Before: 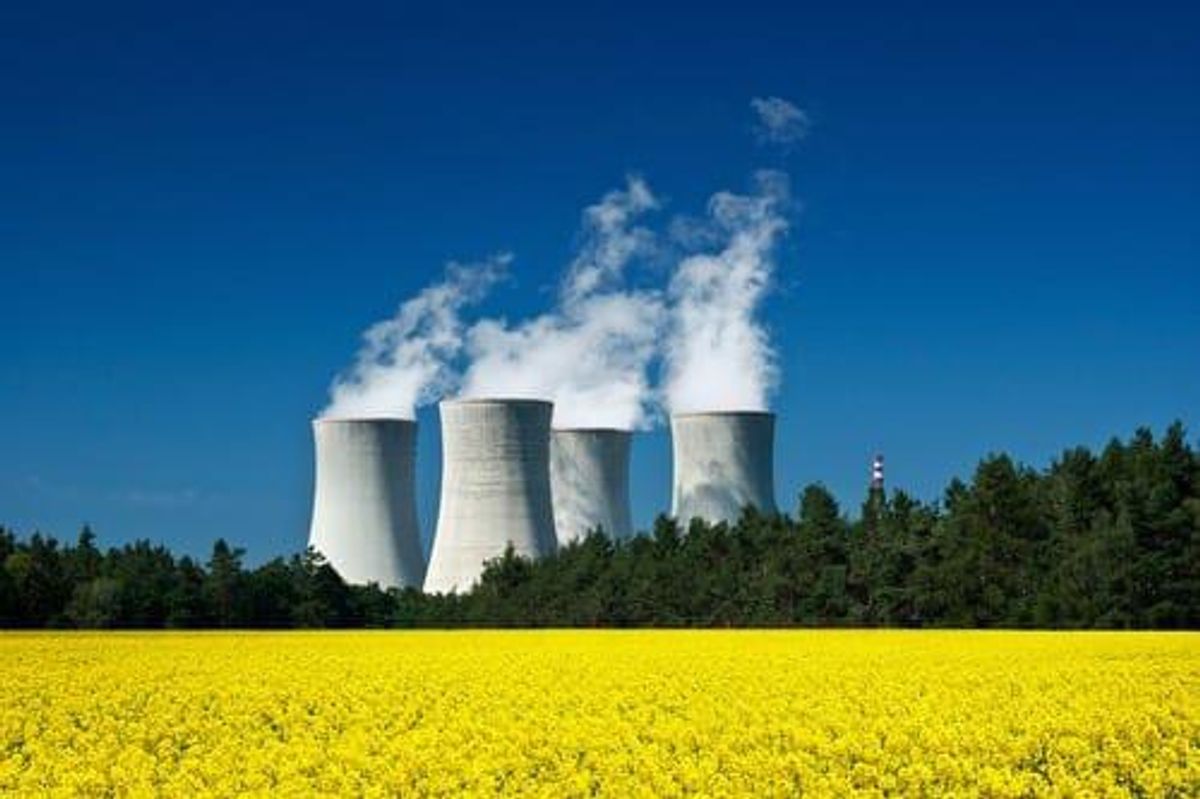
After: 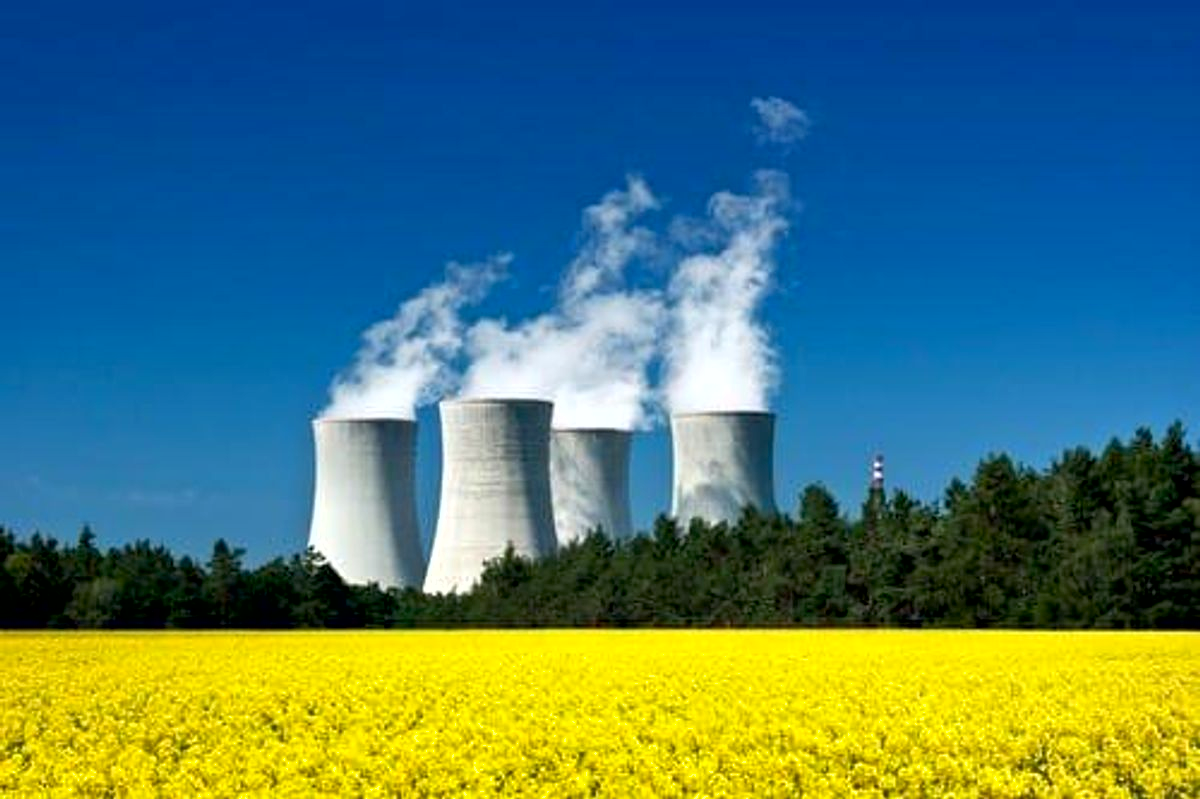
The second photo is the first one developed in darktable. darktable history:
shadows and highlights: shadows 48.1, highlights -41.19, soften with gaussian
exposure: black level correction 0.005, exposure 0.278 EV, compensate exposure bias true, compensate highlight preservation false
